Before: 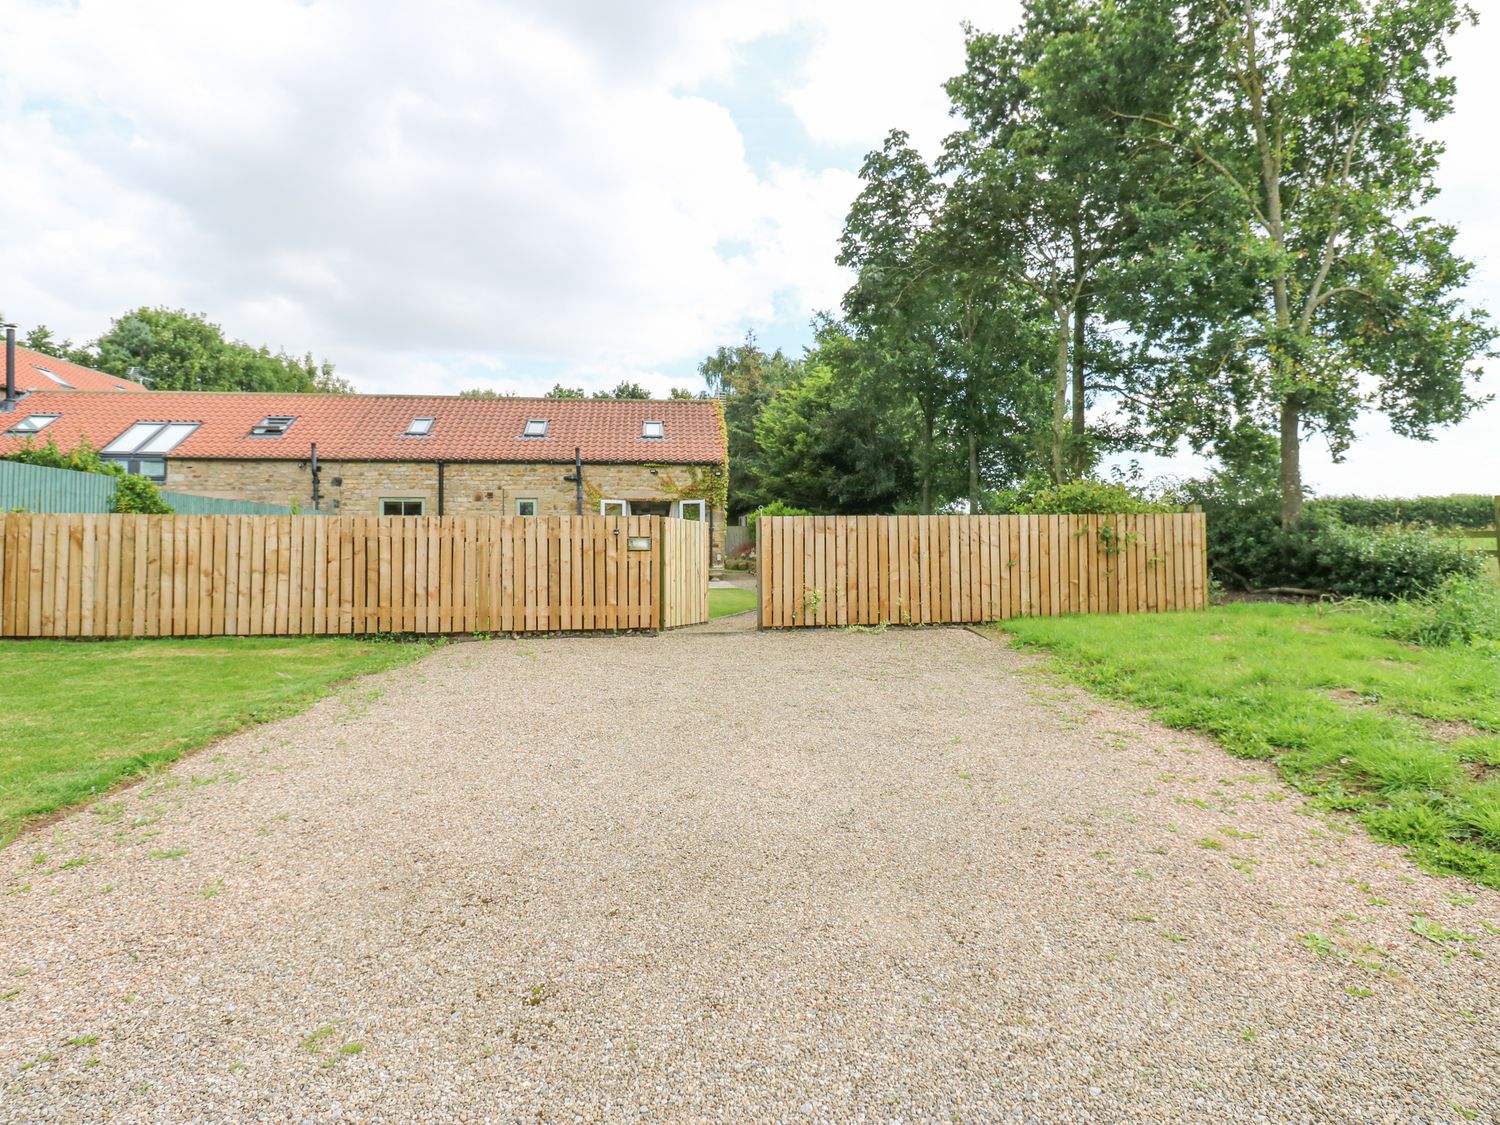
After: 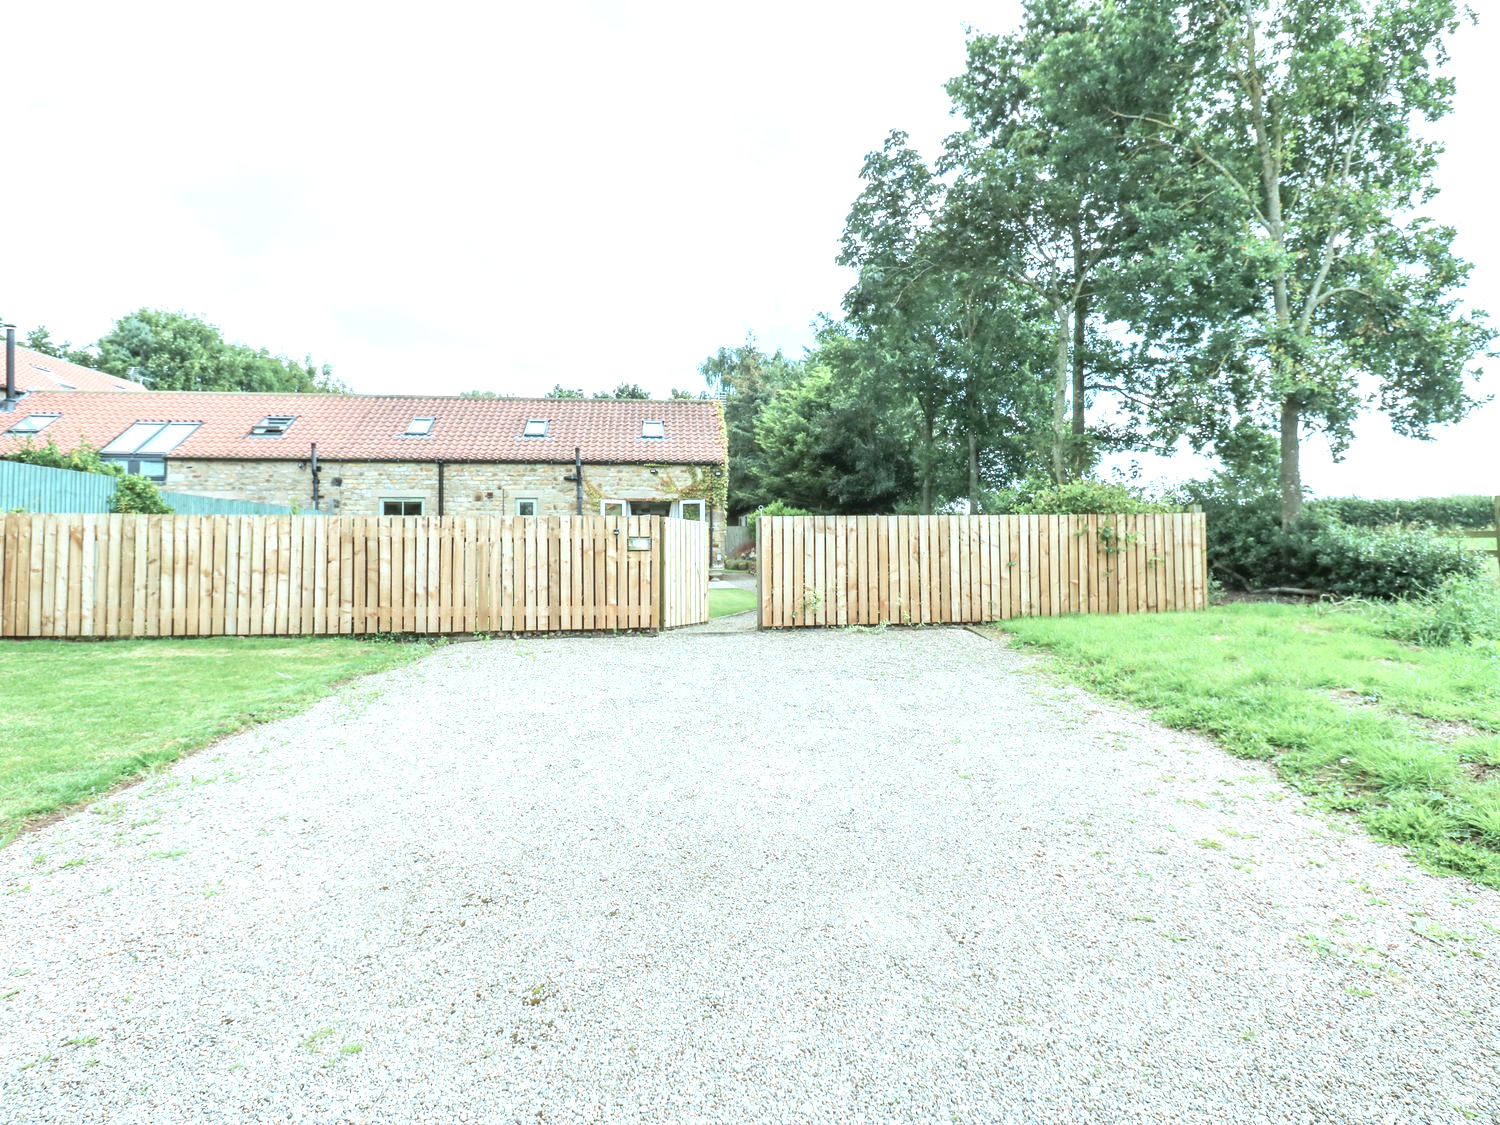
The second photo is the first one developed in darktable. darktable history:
exposure: black level correction 0, exposure 0.833 EV, compensate exposure bias true, compensate highlight preservation false
color correction: highlights a* -12.95, highlights b* -17.85, saturation 0.713
